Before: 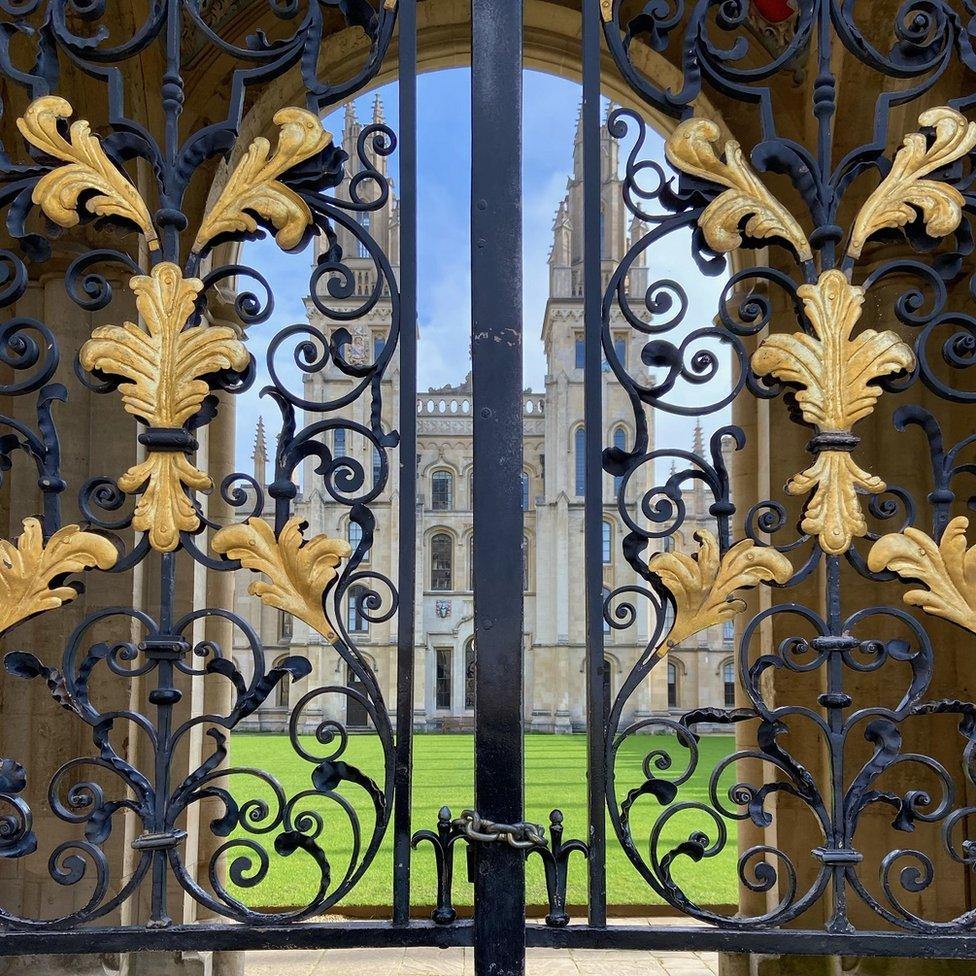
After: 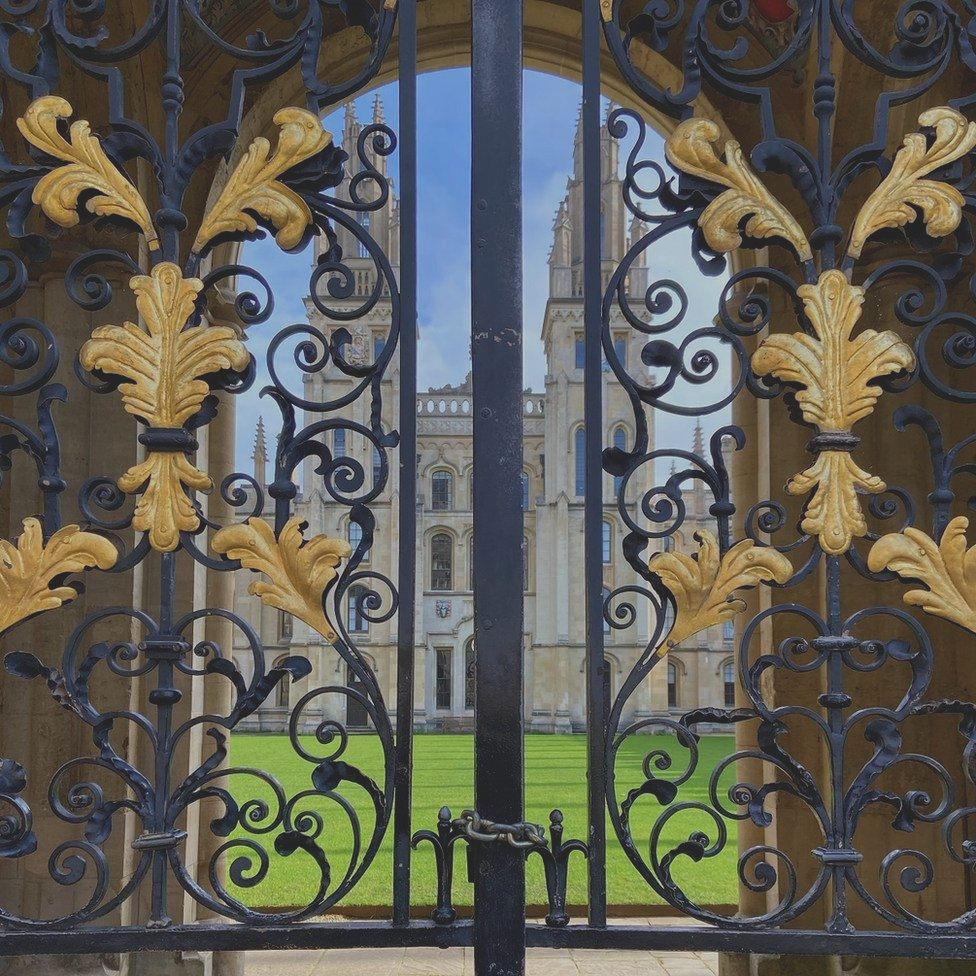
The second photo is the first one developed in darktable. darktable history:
contrast brightness saturation: contrast -0.11
exposure: black level correction -0.015, exposure -0.5 EV, compensate highlight preservation false
